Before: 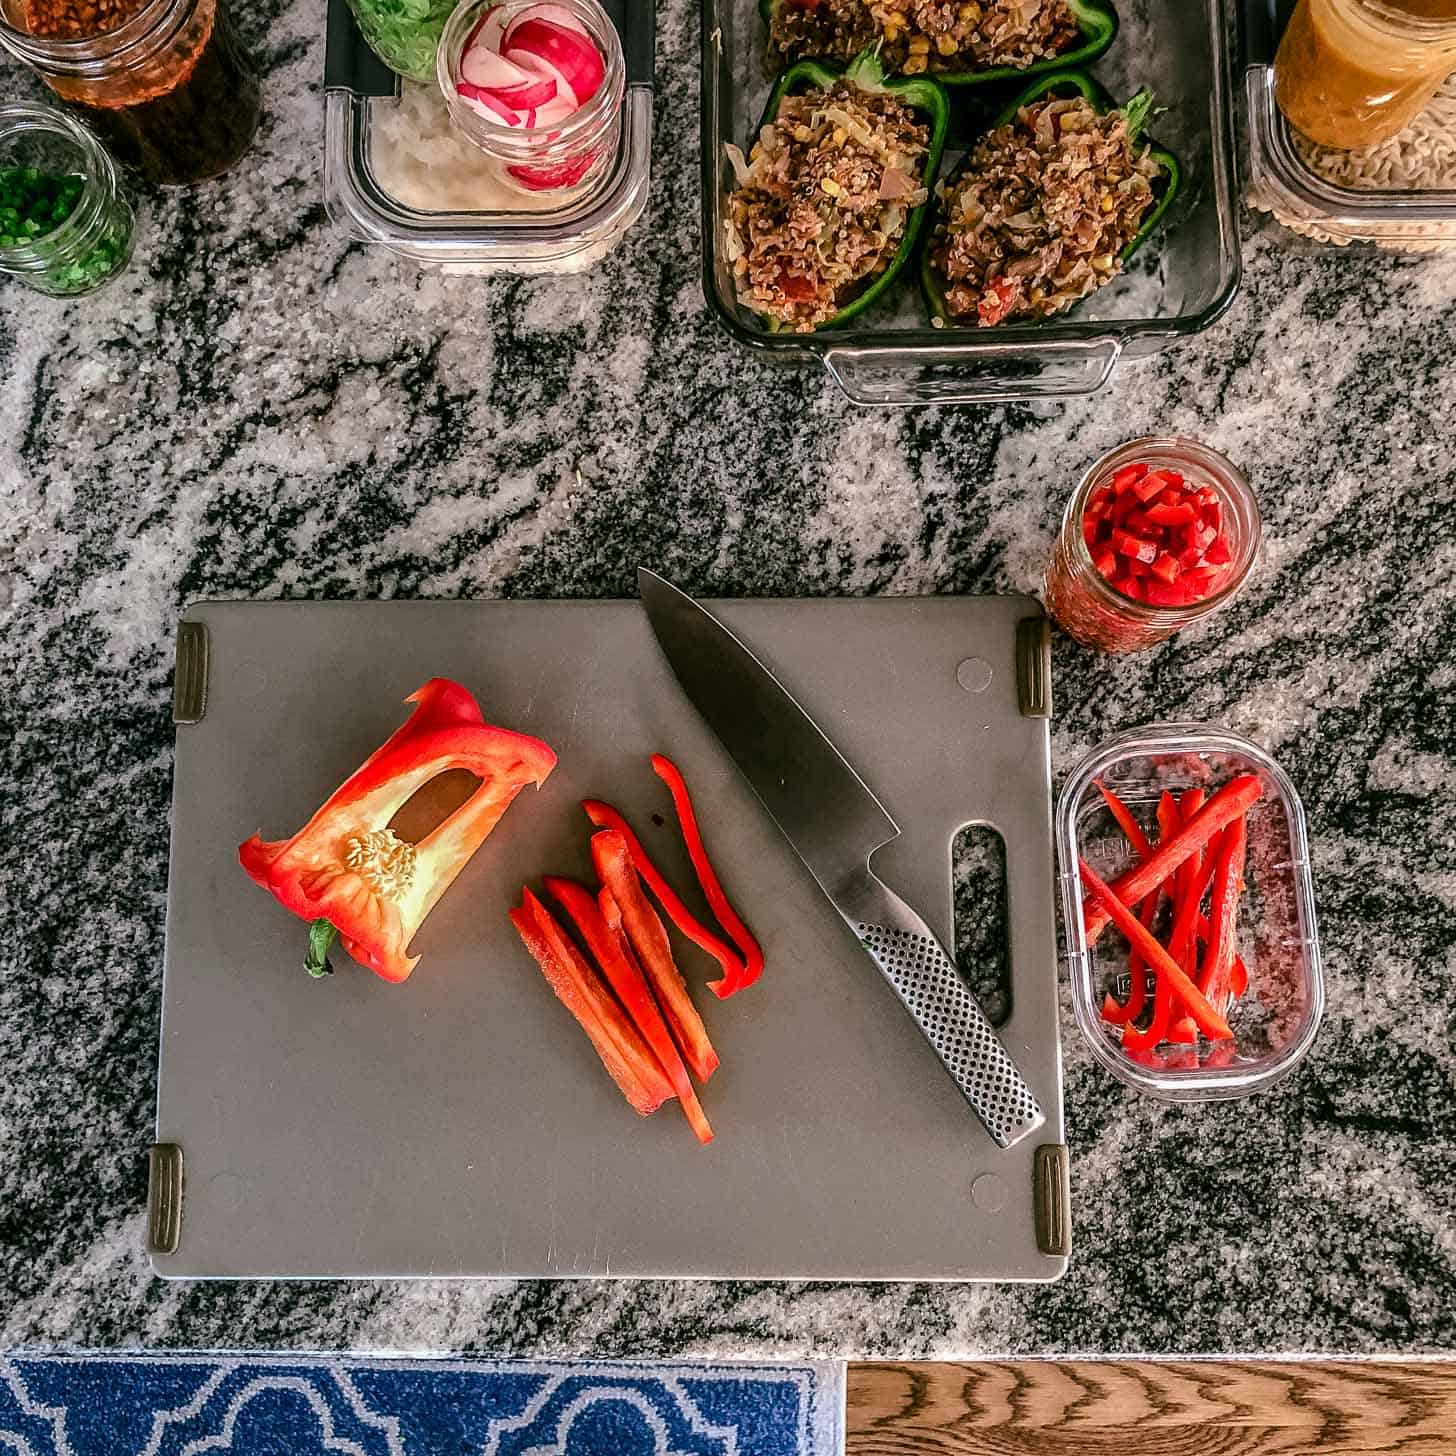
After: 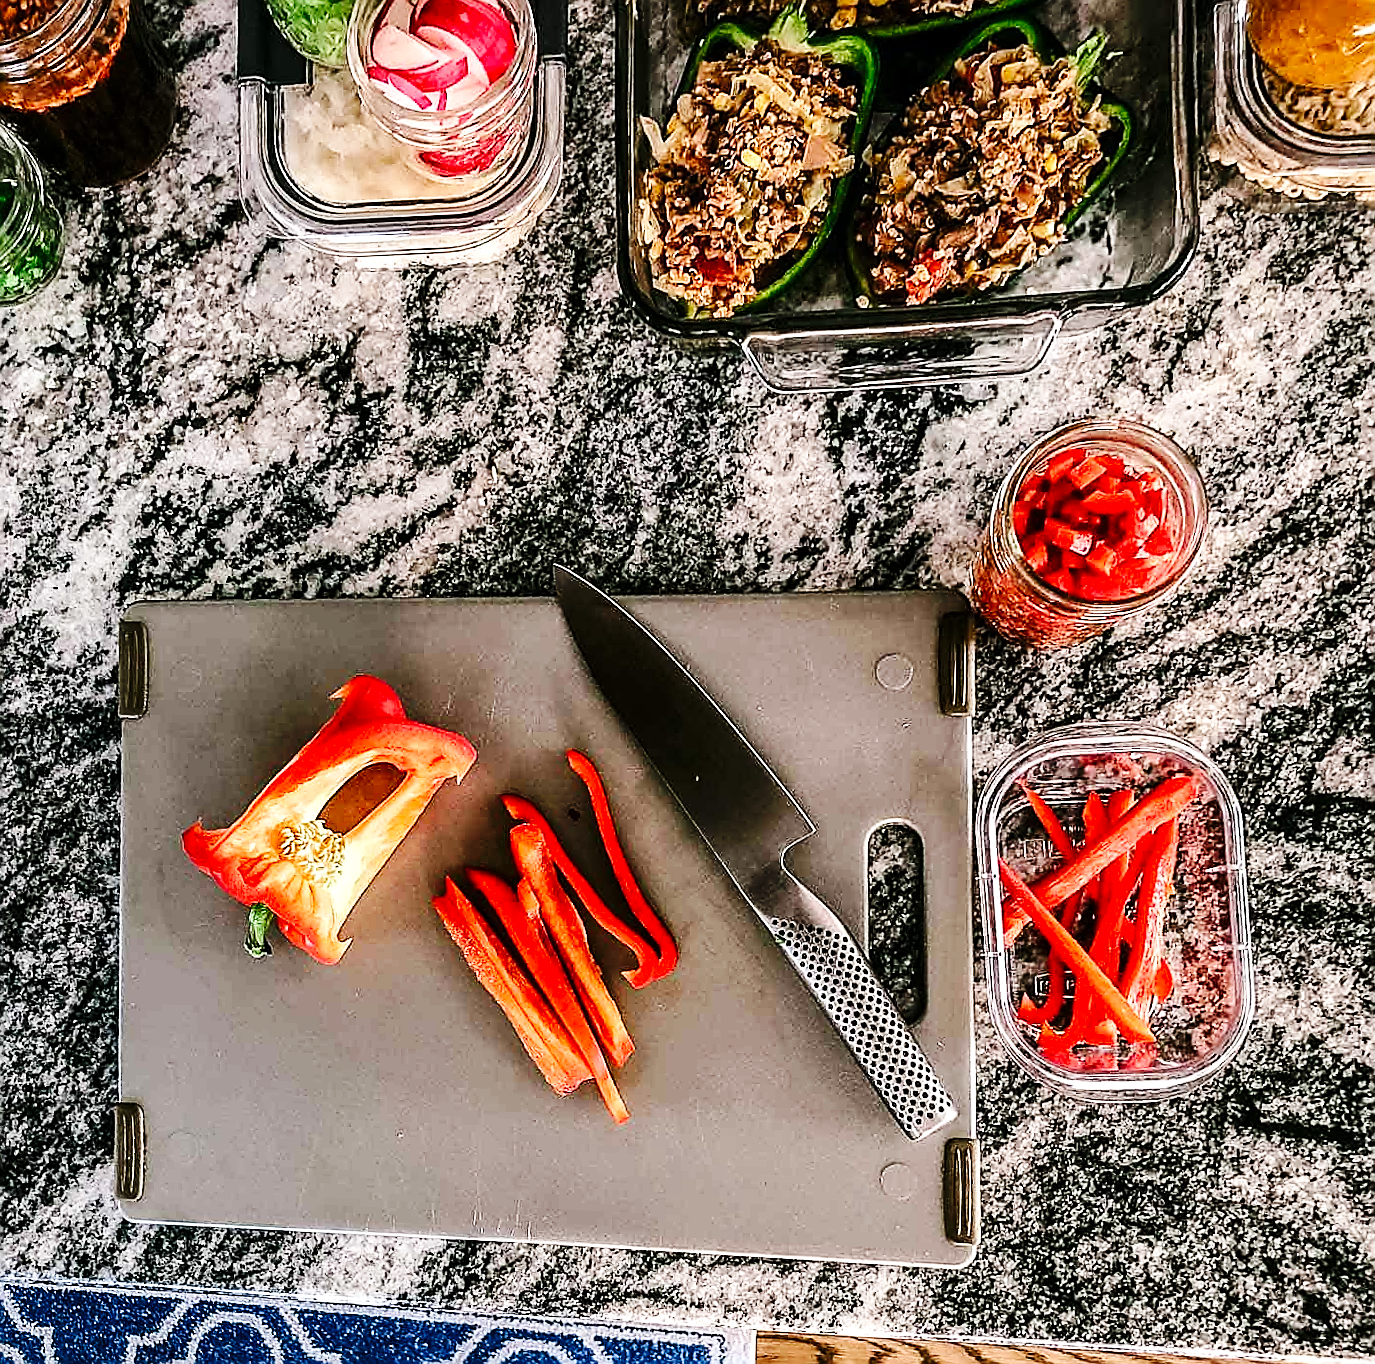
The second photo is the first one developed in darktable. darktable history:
tone equalizer: -8 EV -0.417 EV, -7 EV -0.389 EV, -6 EV -0.333 EV, -5 EV -0.222 EV, -3 EV 0.222 EV, -2 EV 0.333 EV, -1 EV 0.389 EV, +0 EV 0.417 EV, edges refinement/feathering 500, mask exposure compensation -1.57 EV, preserve details no
base curve: curves: ch0 [(0, 0) (0.036, 0.025) (0.121, 0.166) (0.206, 0.329) (0.605, 0.79) (1, 1)], preserve colors none
rotate and perspective: rotation 0.062°, lens shift (vertical) 0.115, lens shift (horizontal) -0.133, crop left 0.047, crop right 0.94, crop top 0.061, crop bottom 0.94
sharpen: radius 1.4, amount 1.25, threshold 0.7
